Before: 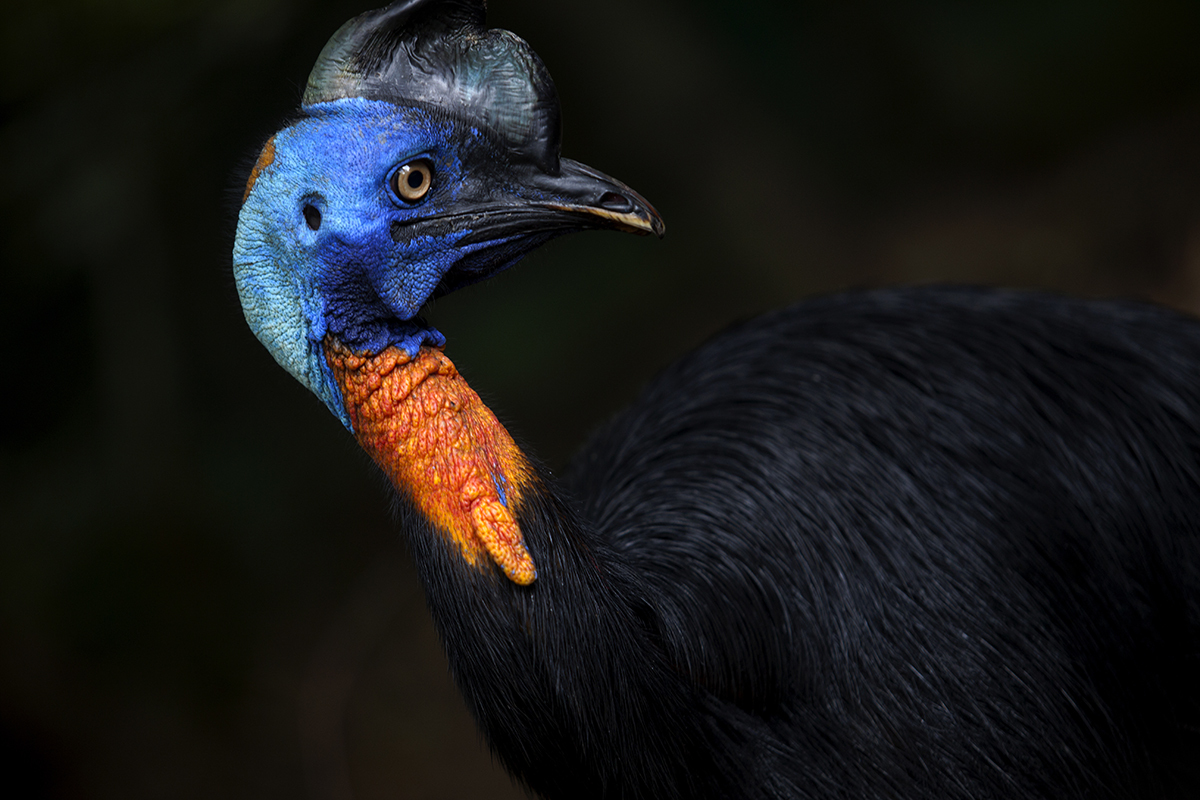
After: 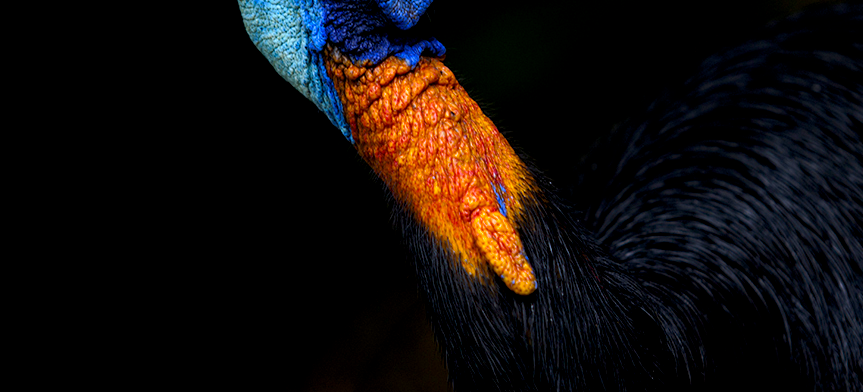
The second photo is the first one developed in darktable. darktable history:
crop: top 36.373%, right 28.038%, bottom 14.601%
tone equalizer: edges refinement/feathering 500, mask exposure compensation -1.57 EV, preserve details no
haze removal: compatibility mode true, adaptive false
exposure: black level correction 0.007, compensate exposure bias true, compensate highlight preservation false
color balance rgb: shadows lift › hue 87.19°, power › hue 329.14°, perceptual saturation grading › global saturation 29.595%
